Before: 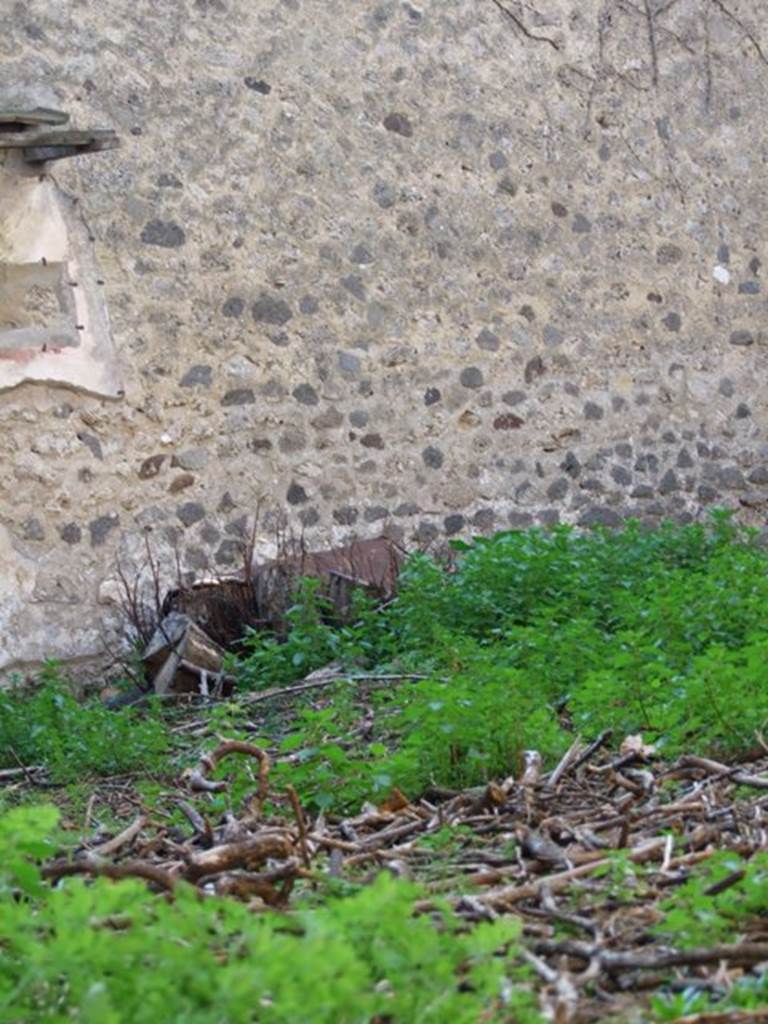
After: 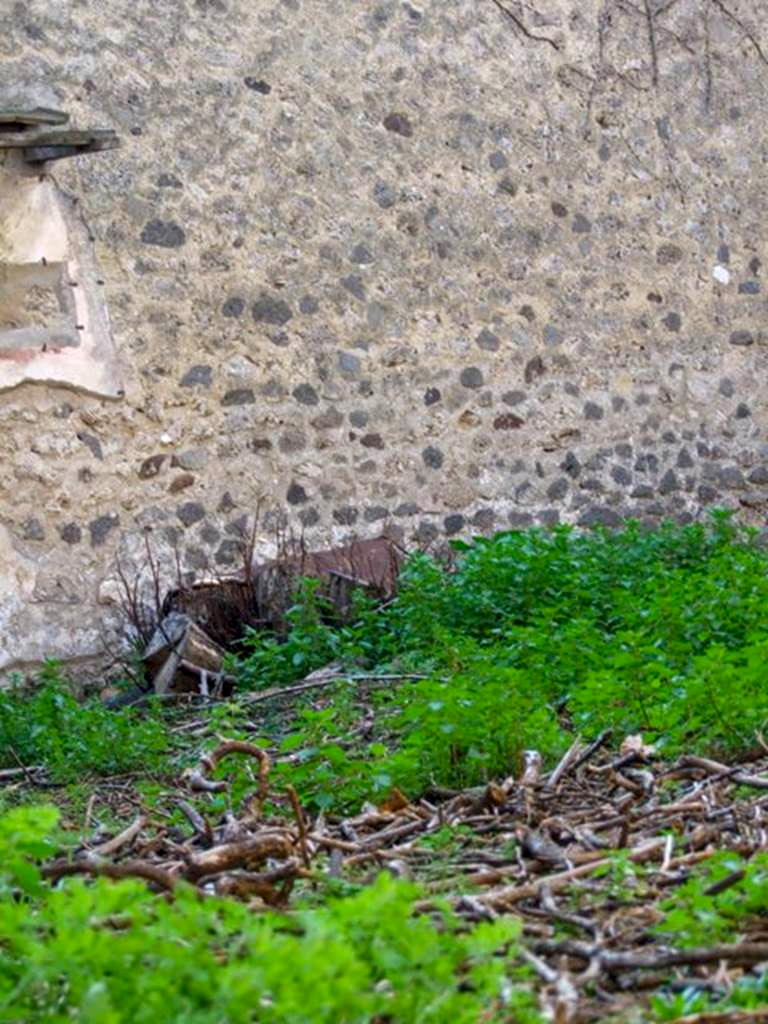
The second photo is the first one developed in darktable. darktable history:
color balance rgb: perceptual saturation grading › global saturation 19.573%, global vibrance 20%
local contrast: detail 130%
color correction: highlights b* 0.023
